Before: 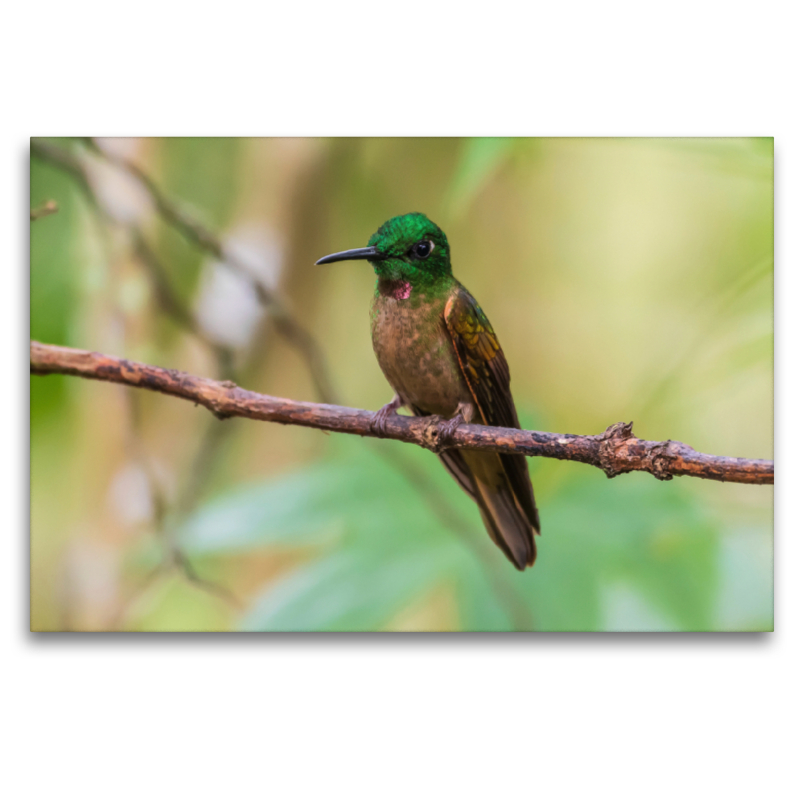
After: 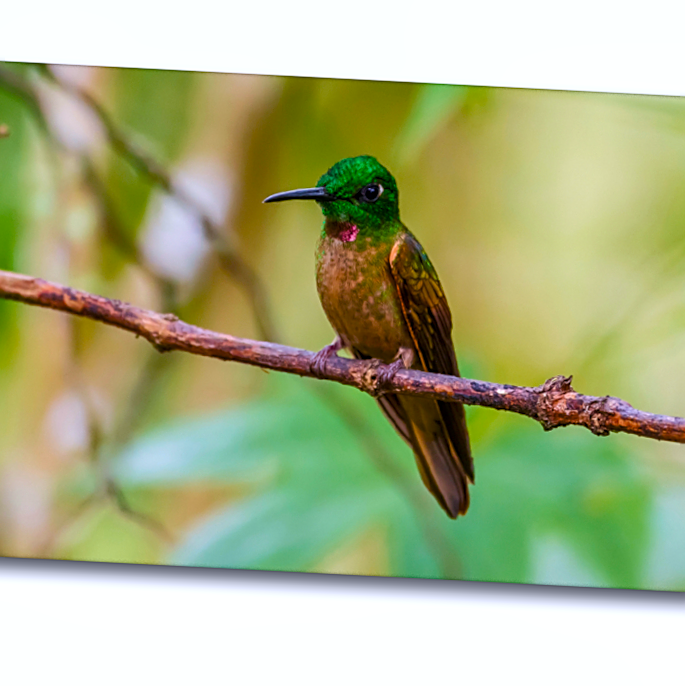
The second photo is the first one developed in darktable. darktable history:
color balance rgb: linear chroma grading › global chroma 24.611%, perceptual saturation grading › global saturation 34.624%, perceptual saturation grading › highlights -25.105%, perceptual saturation grading › shadows 49.596%
crop and rotate: angle -2.95°, left 5.357%, top 5.231%, right 4.686%, bottom 4.706%
sharpen: on, module defaults
shadows and highlights: radius 125.05, shadows 30.26, highlights -30.49, low approximation 0.01, soften with gaussian
local contrast: highlights 100%, shadows 101%, detail 119%, midtone range 0.2
color calibration: illuminant as shot in camera, x 0.358, y 0.373, temperature 4628.91 K, gamut compression 2.99
